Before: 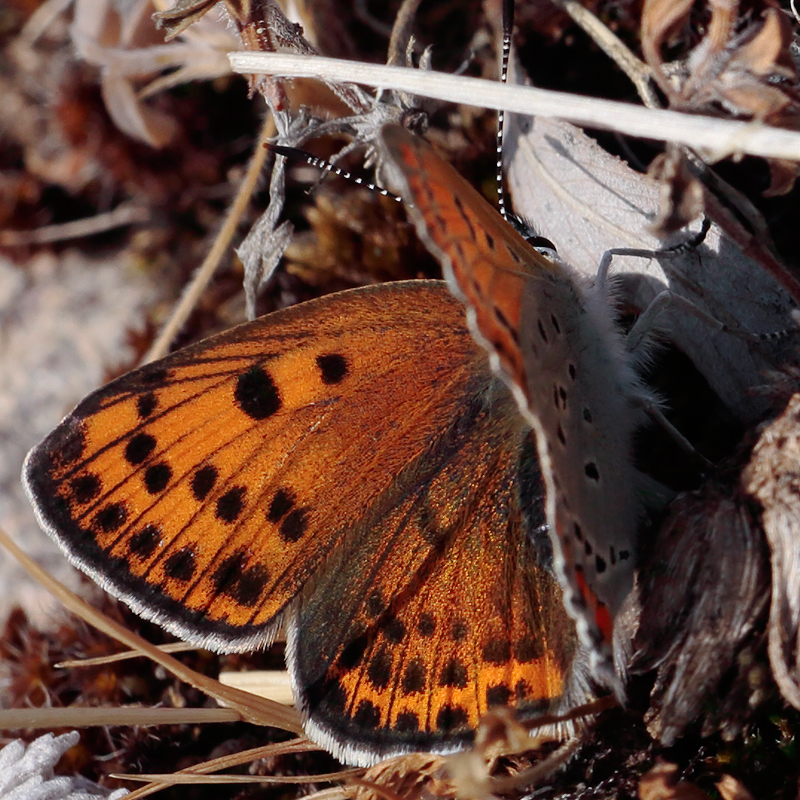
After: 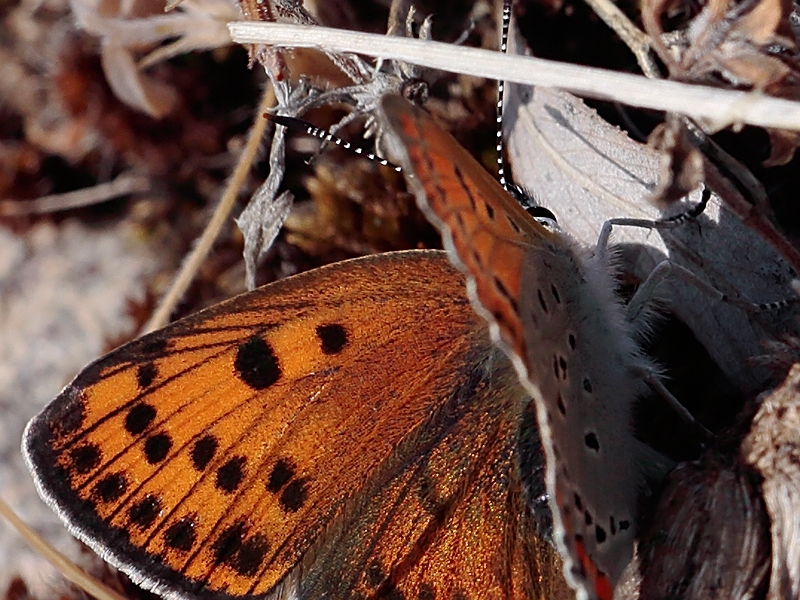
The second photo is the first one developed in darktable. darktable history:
sharpen: on, module defaults
crop: top 3.857%, bottom 21.132%
